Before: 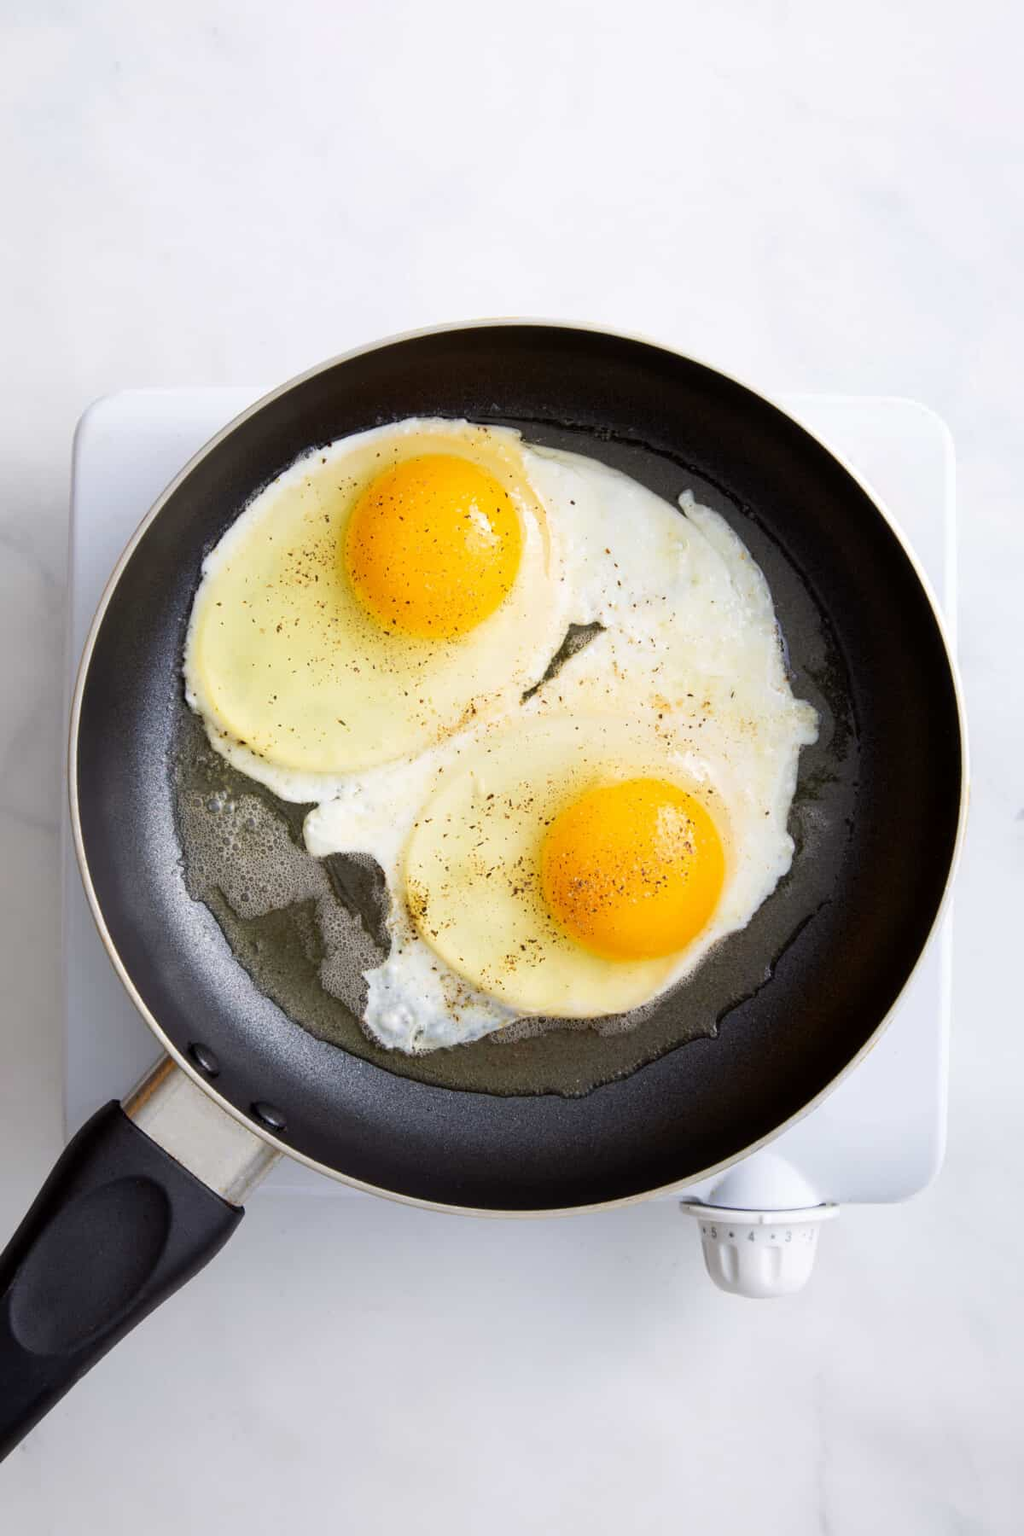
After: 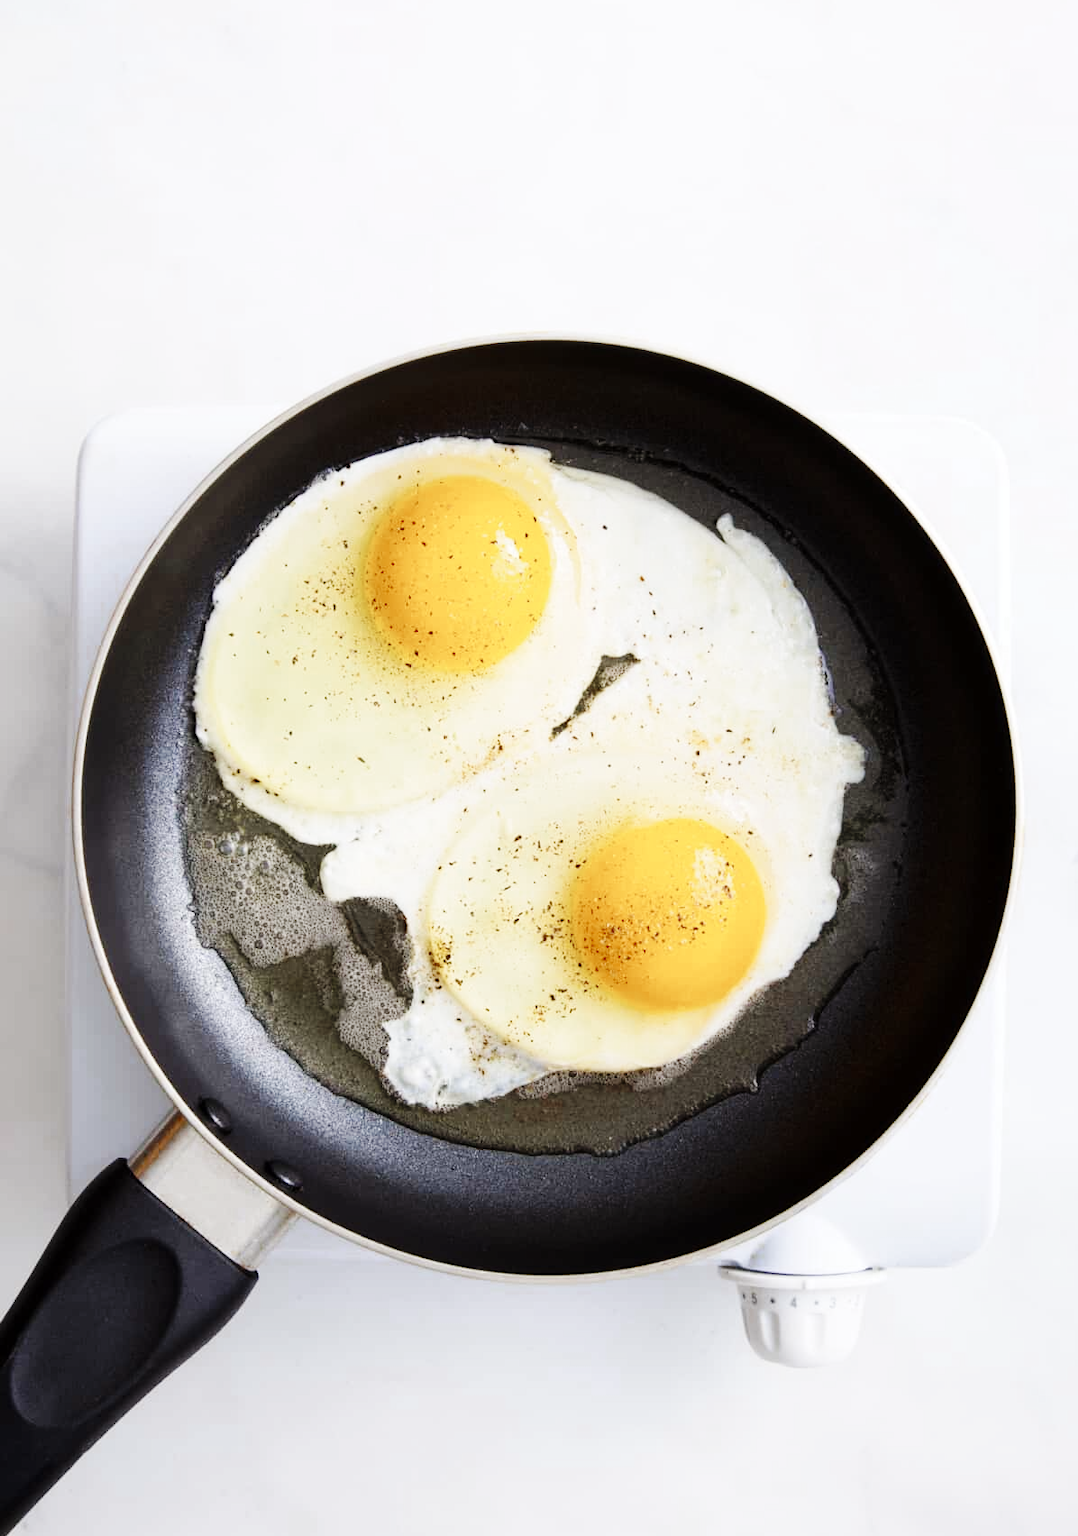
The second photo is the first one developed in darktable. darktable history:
color zones: curves: ch0 [(0, 0.5) (0.125, 0.4) (0.25, 0.5) (0.375, 0.4) (0.5, 0.4) (0.625, 0.6) (0.75, 0.6) (0.875, 0.5)]; ch1 [(0, 0.35) (0.125, 0.45) (0.25, 0.35) (0.375, 0.35) (0.5, 0.35) (0.625, 0.35) (0.75, 0.45) (0.875, 0.35)]; ch2 [(0, 0.6) (0.125, 0.5) (0.25, 0.5) (0.375, 0.6) (0.5, 0.6) (0.625, 0.5) (0.75, 0.5) (0.875, 0.5)]
crop: top 0.257%, right 0.256%, bottom 5.064%
base curve: curves: ch0 [(0, 0) (0.032, 0.025) (0.121, 0.166) (0.206, 0.329) (0.605, 0.79) (1, 1)], preserve colors none
